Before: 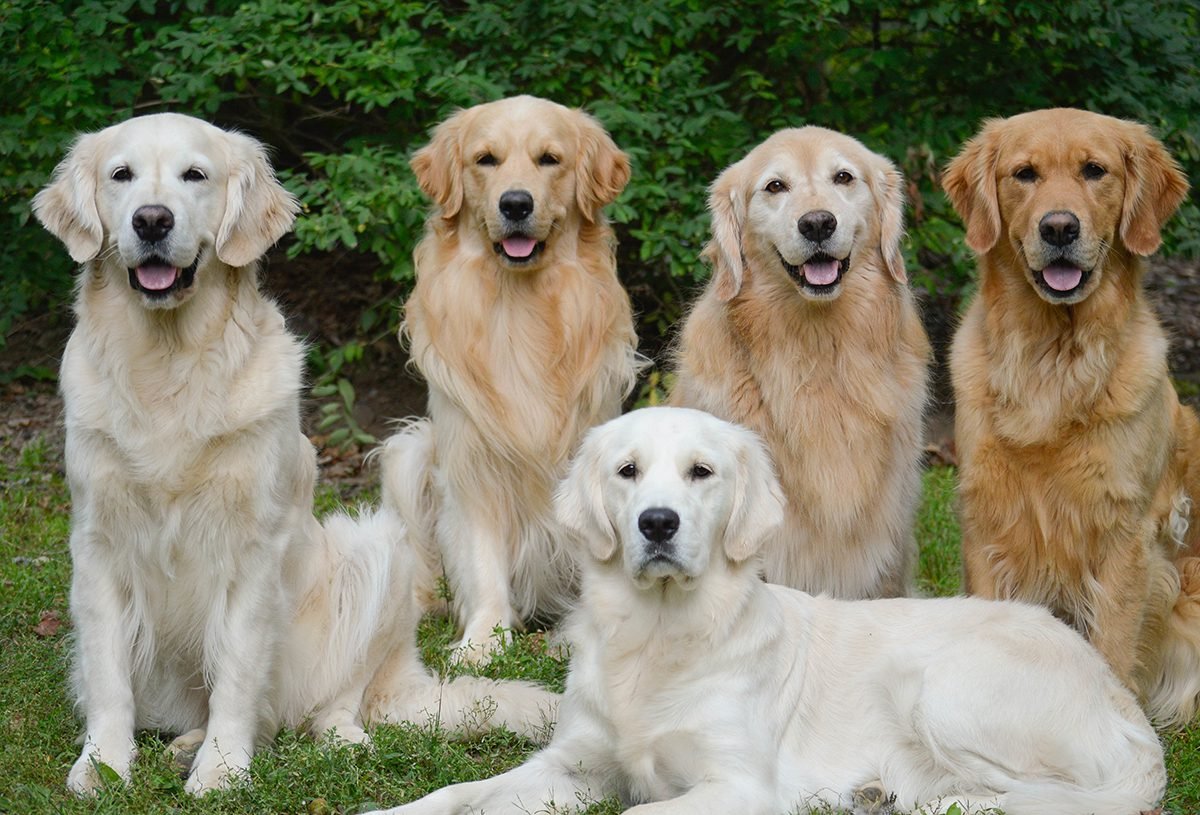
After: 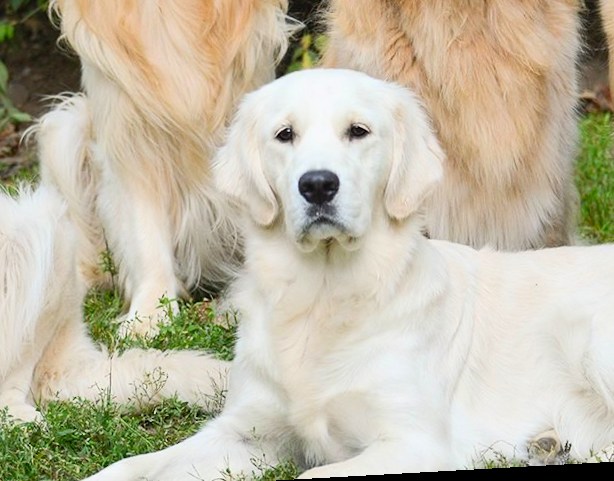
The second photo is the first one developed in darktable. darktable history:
crop: left 29.672%, top 41.786%, right 20.851%, bottom 3.487%
rotate and perspective: rotation -3.18°, automatic cropping off
contrast brightness saturation: contrast 0.2, brightness 0.16, saturation 0.22
